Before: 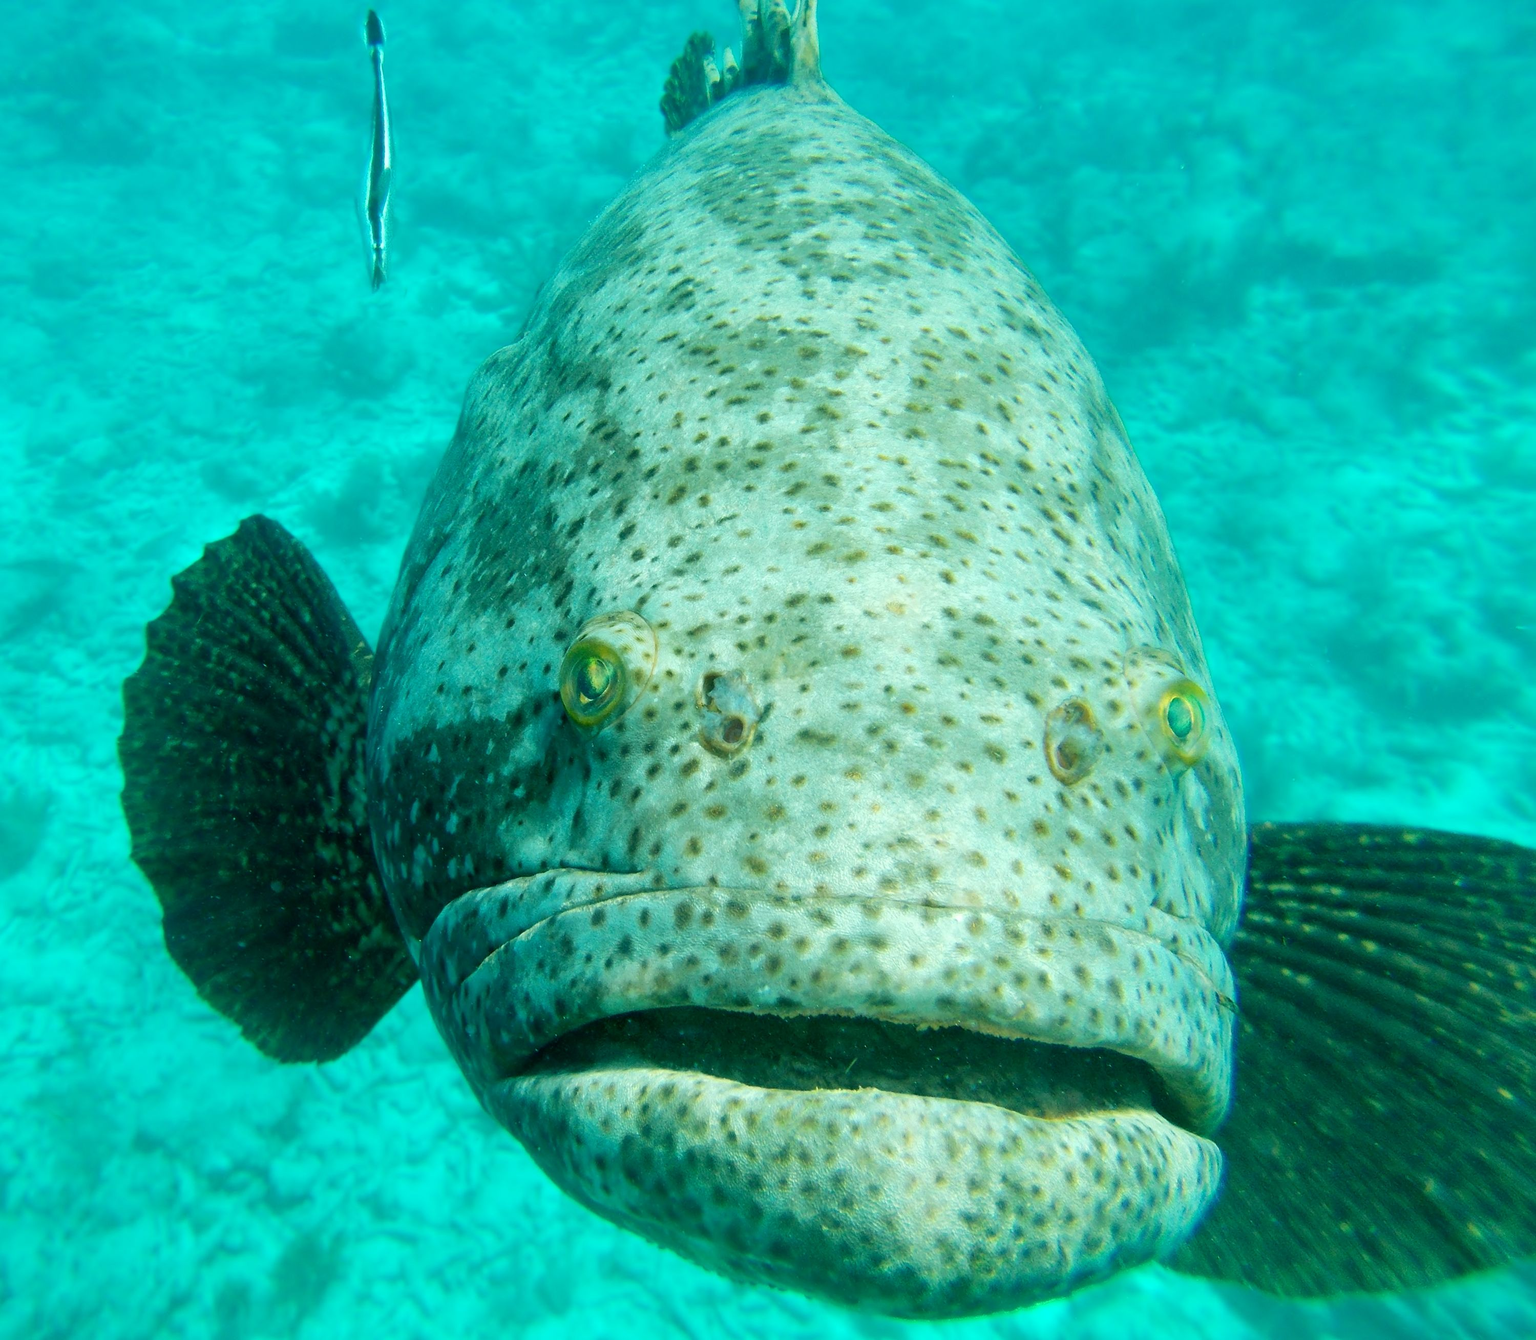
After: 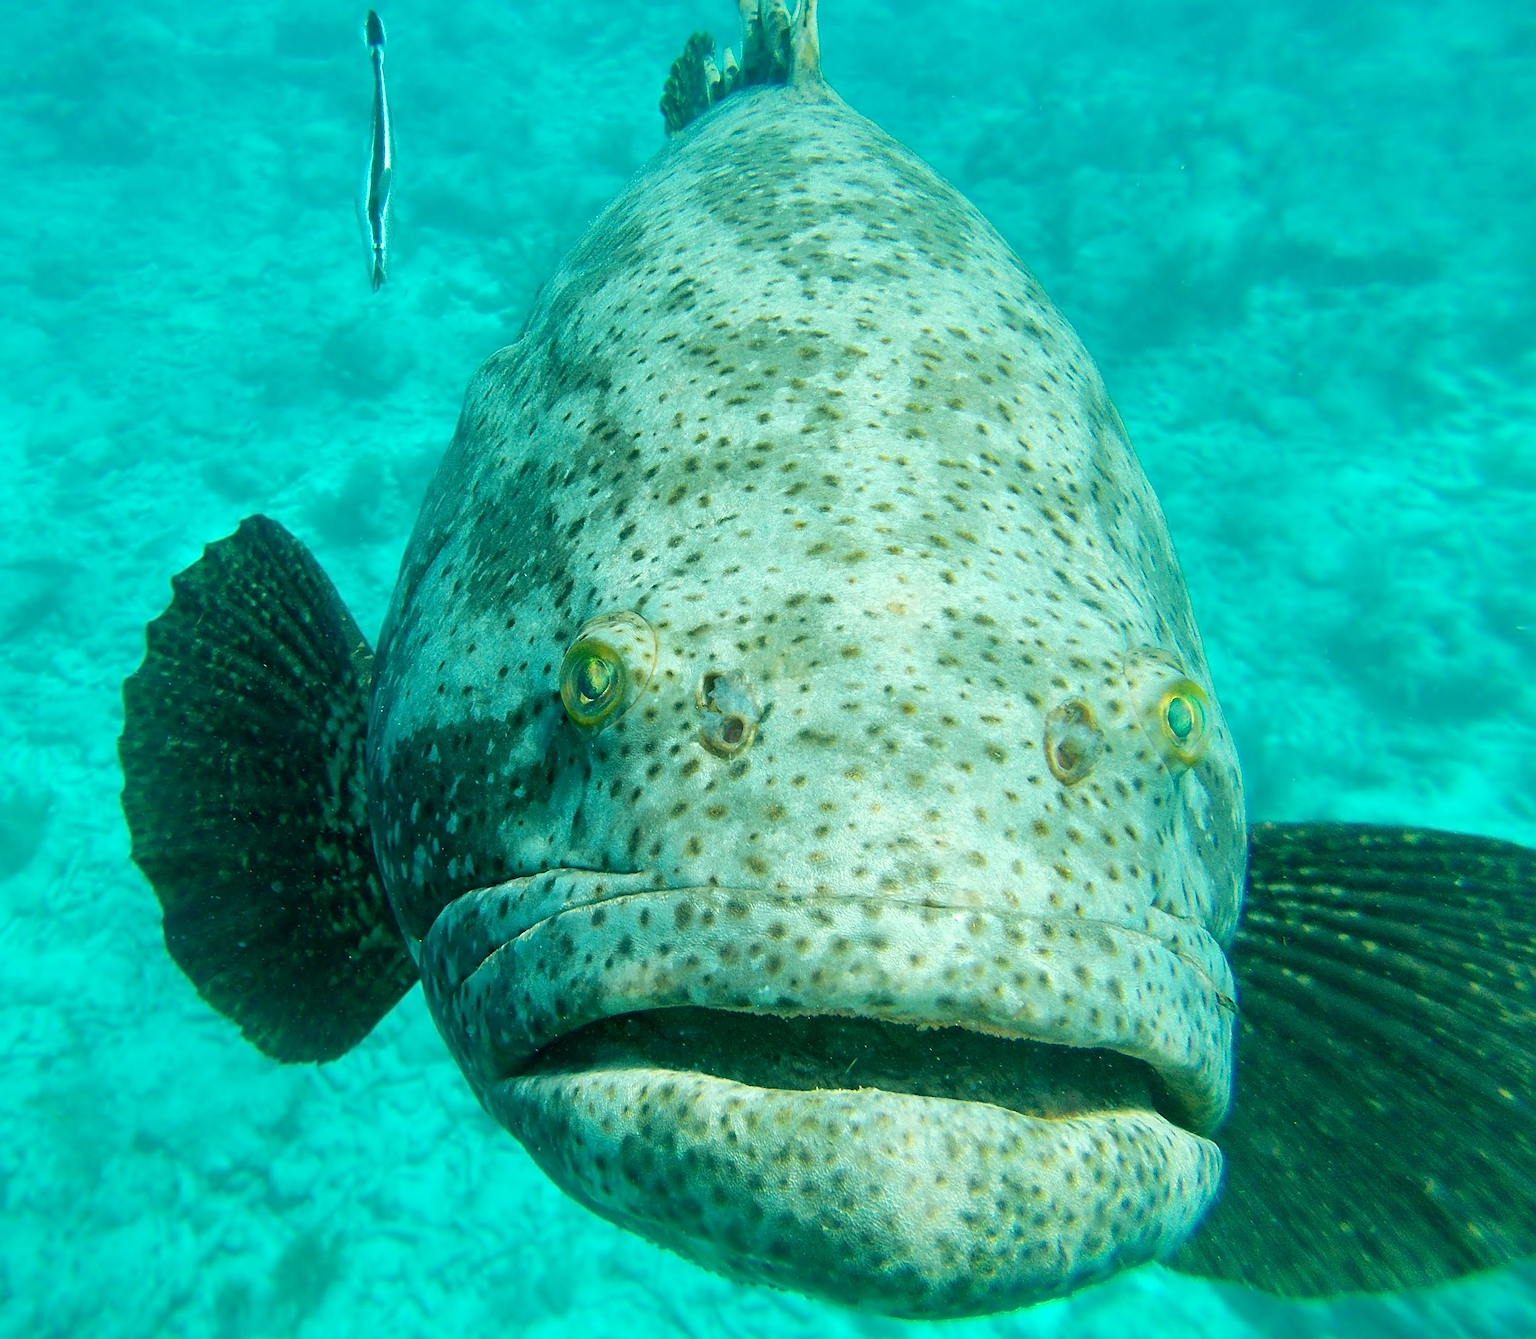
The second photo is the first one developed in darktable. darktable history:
sharpen: radius 2.535, amount 0.631
